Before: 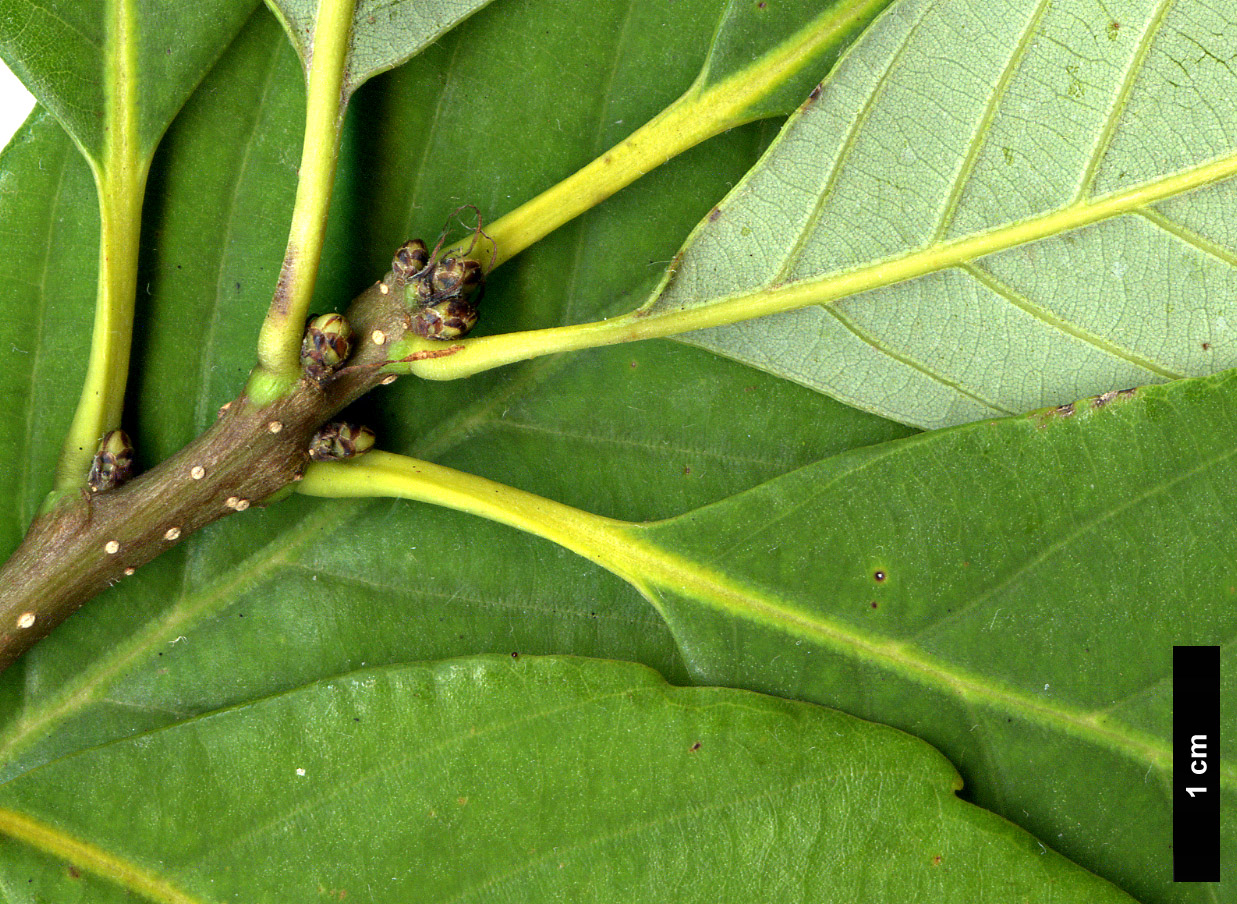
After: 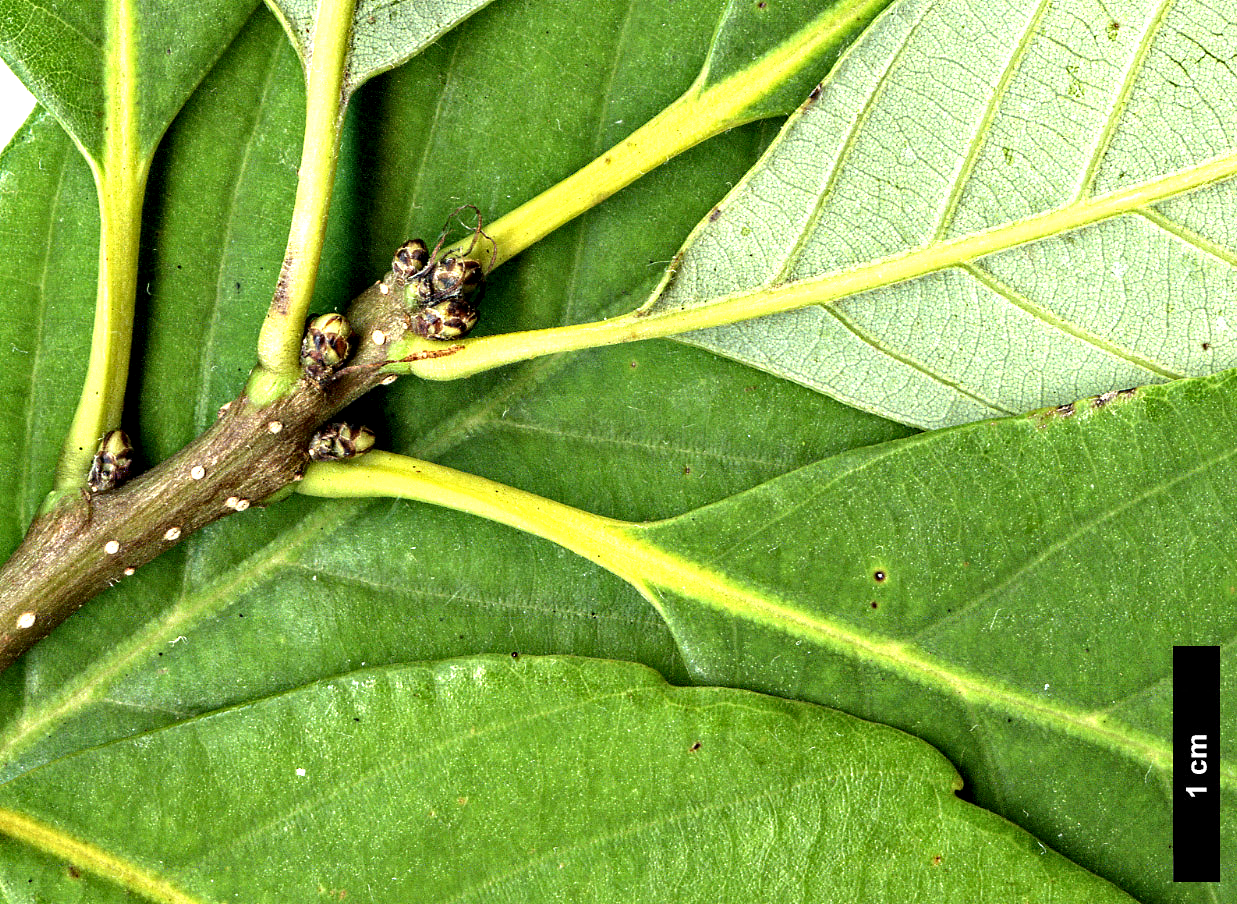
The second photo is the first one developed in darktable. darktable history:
contrast equalizer: octaves 7, y [[0.5, 0.542, 0.583, 0.625, 0.667, 0.708], [0.5 ×6], [0.5 ×6], [0 ×6], [0 ×6]]
exposure: exposure 0.6 EV, compensate highlight preservation false
